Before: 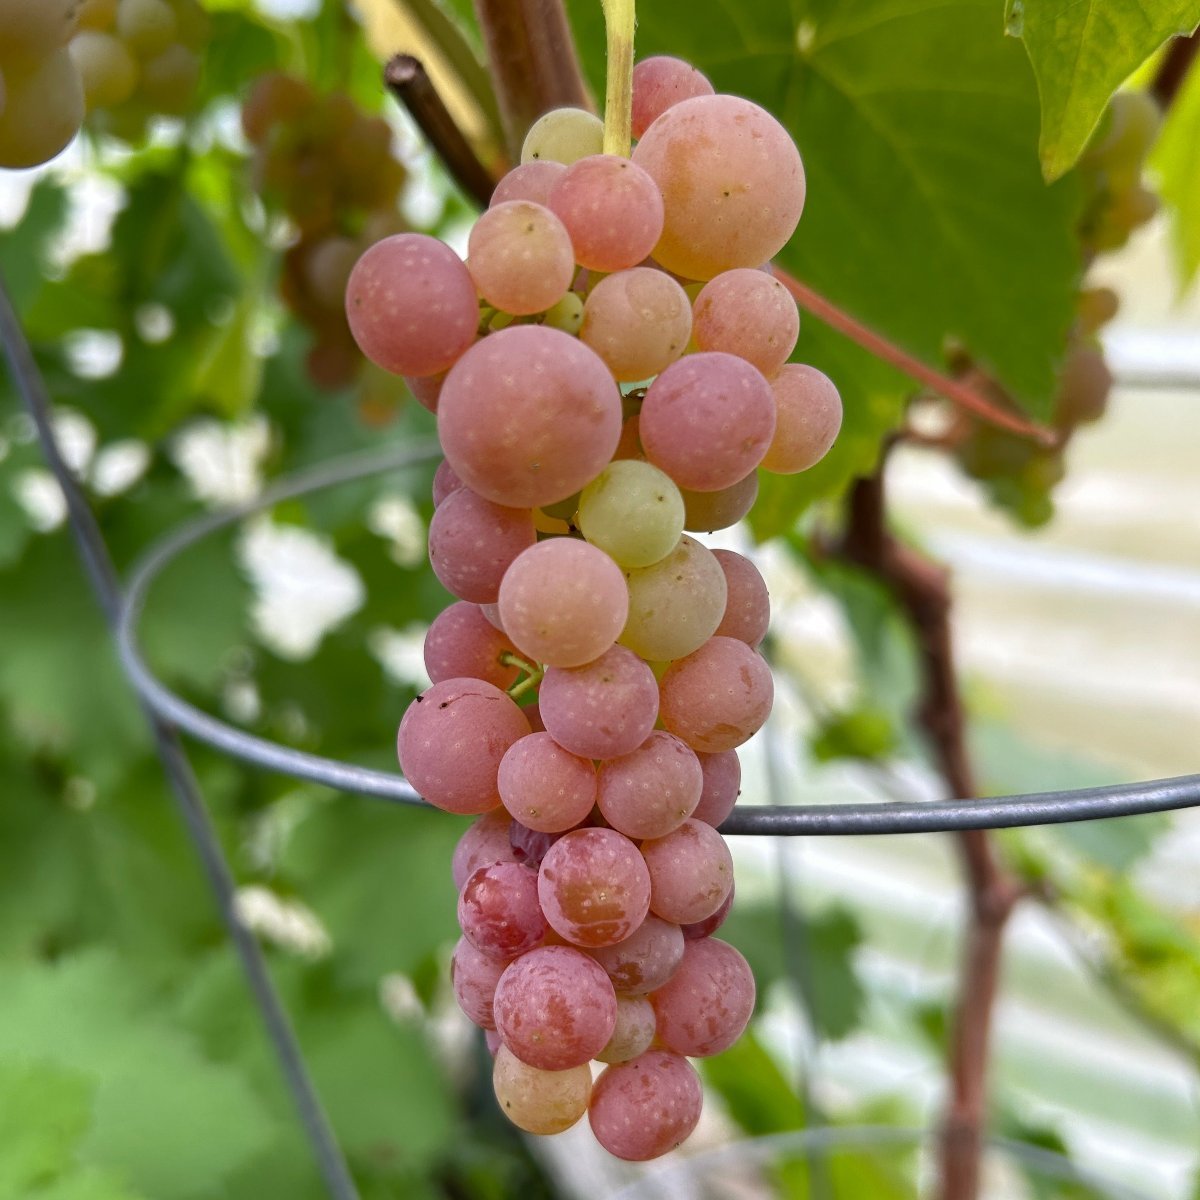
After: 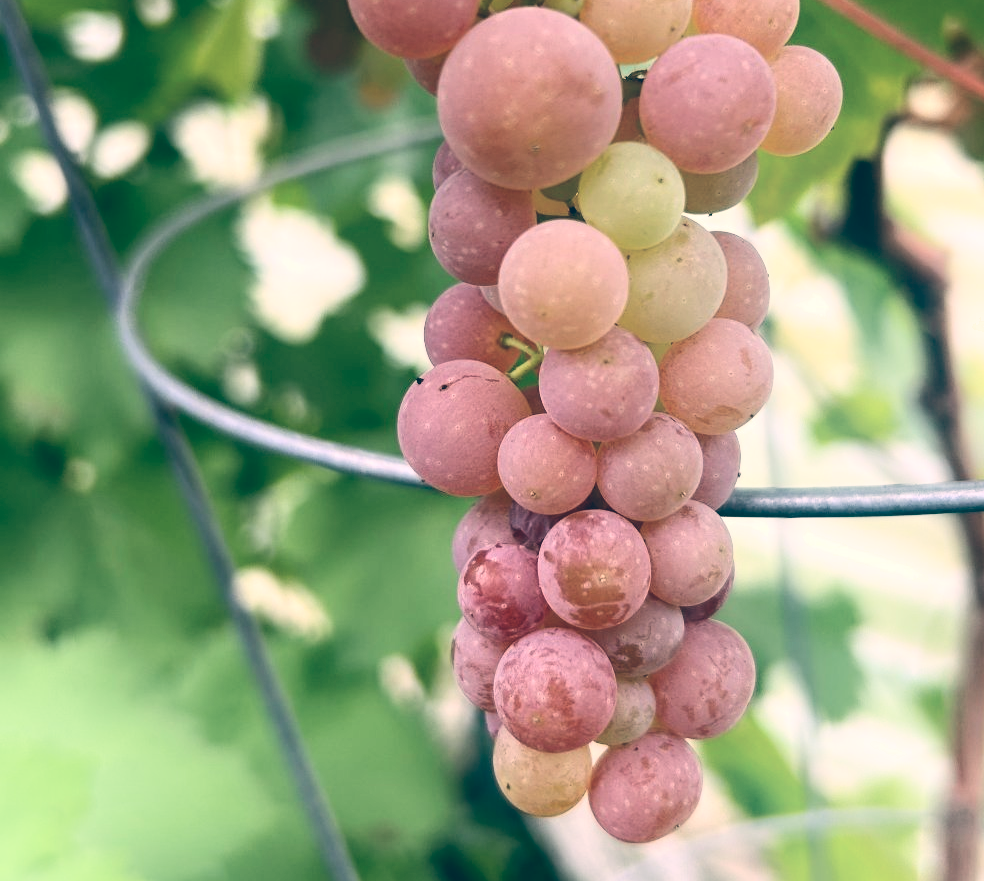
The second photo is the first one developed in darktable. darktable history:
crop: top 26.531%, right 17.959%
contrast brightness saturation: contrast 0.24, brightness 0.09
shadows and highlights: shadows -54.3, highlights 86.09, soften with gaussian
color balance: lift [1.006, 0.985, 1.002, 1.015], gamma [1, 0.953, 1.008, 1.047], gain [1.076, 1.13, 1.004, 0.87]
